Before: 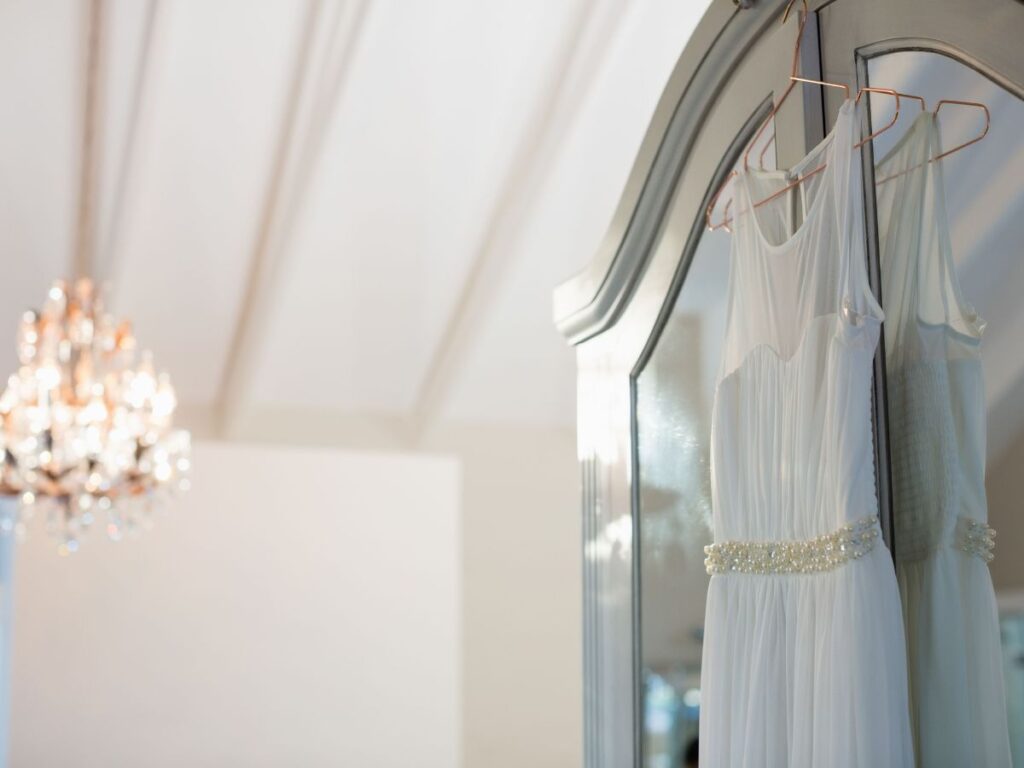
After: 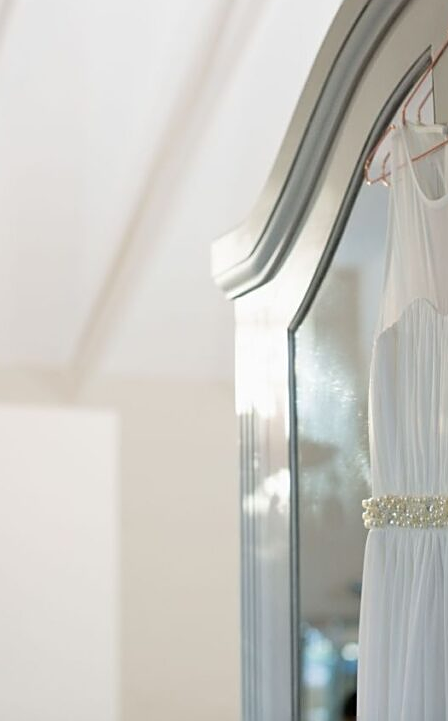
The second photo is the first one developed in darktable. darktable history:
sharpen: on, module defaults
exposure: compensate highlight preservation false
crop: left 33.451%, top 5.99%, right 22.72%
